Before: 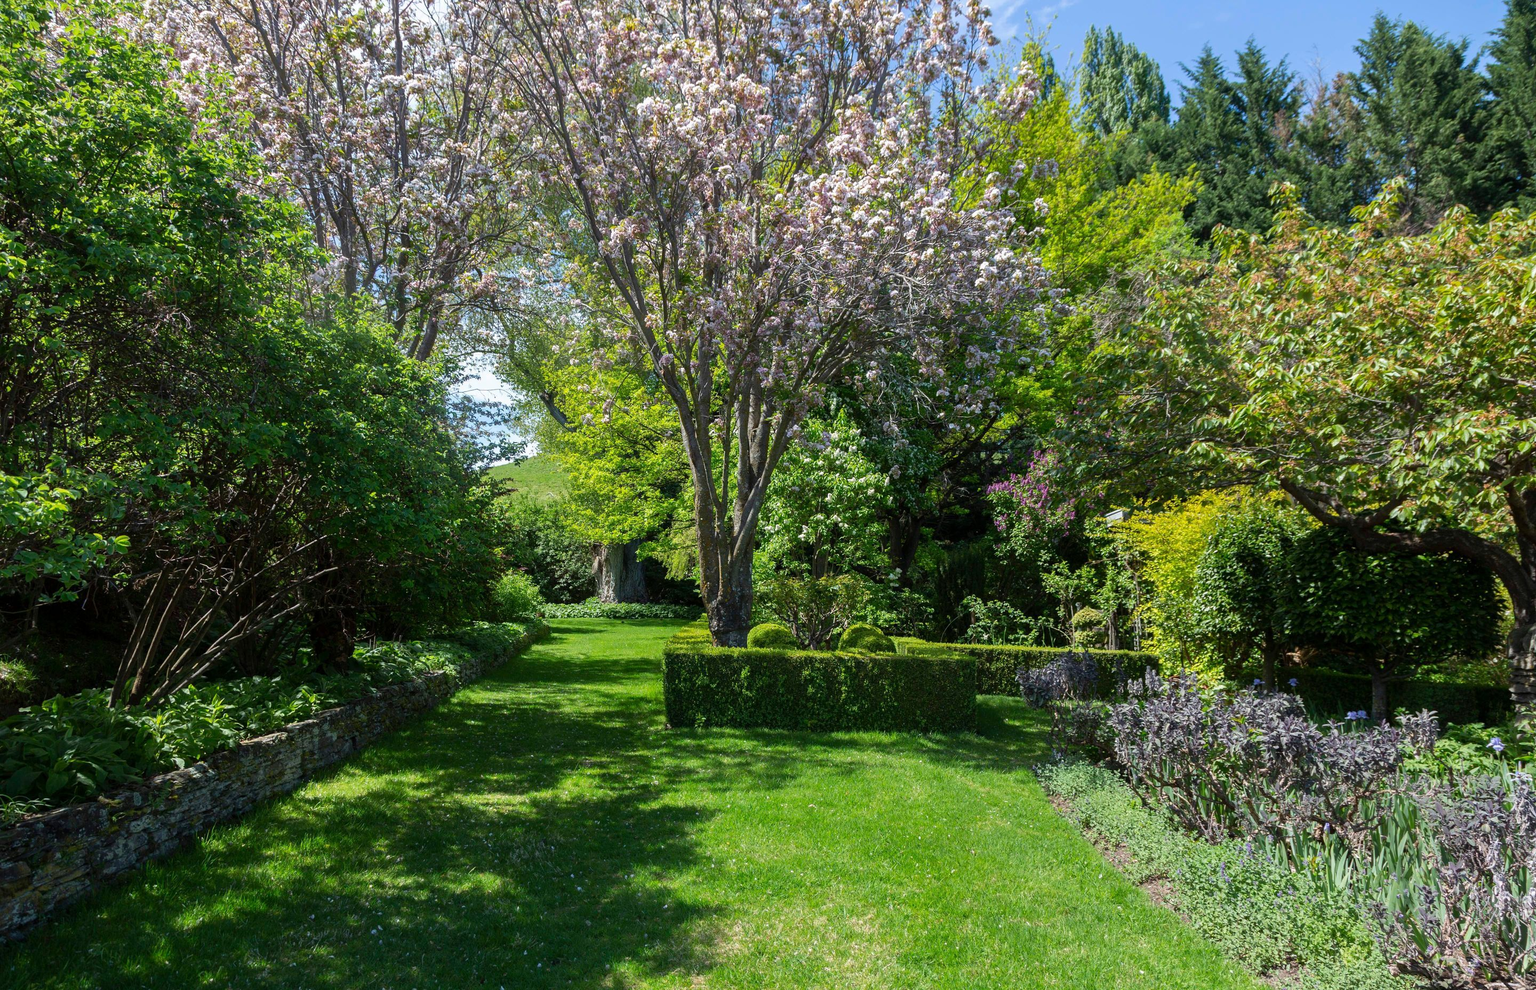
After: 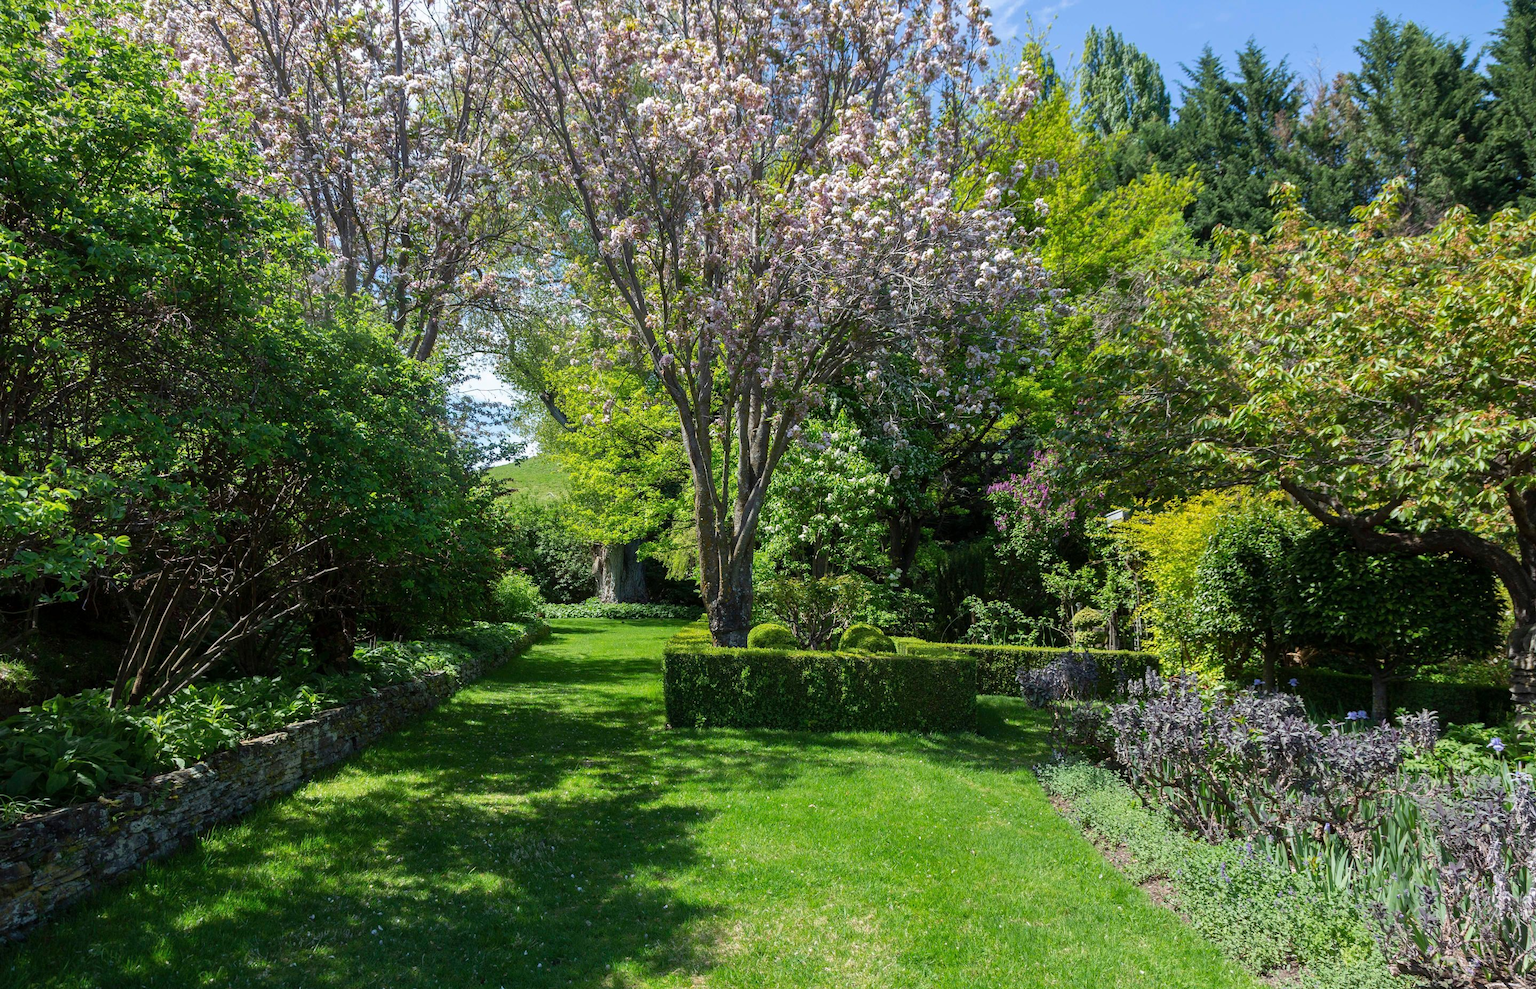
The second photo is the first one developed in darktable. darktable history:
shadows and highlights: shadows 20.66, highlights -19.53, soften with gaussian
